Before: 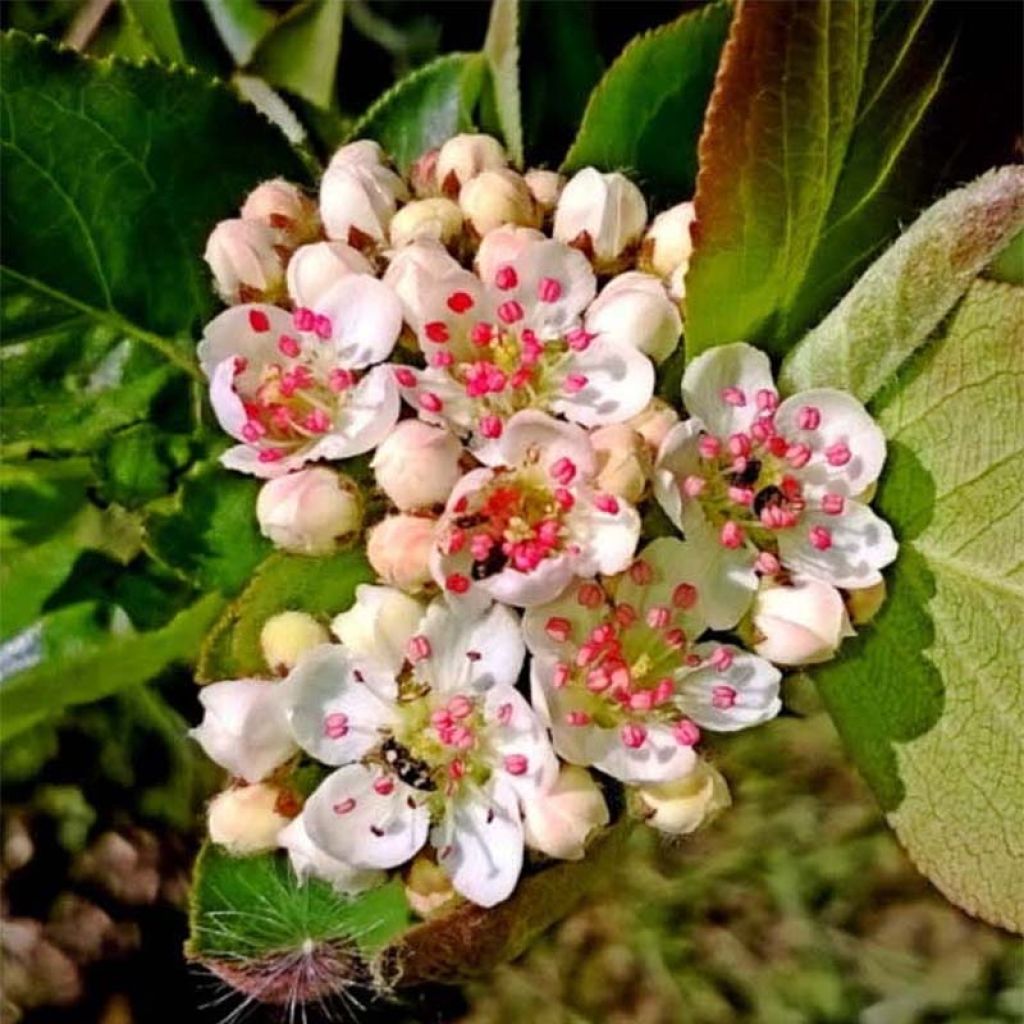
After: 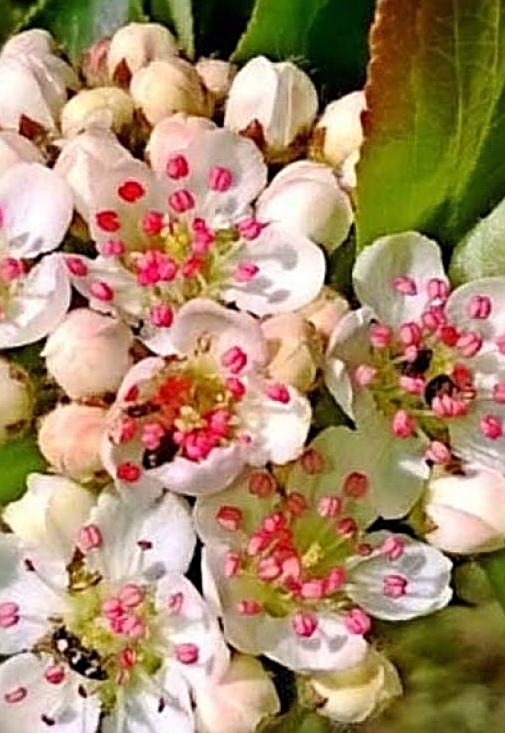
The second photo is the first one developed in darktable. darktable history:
sharpen: radius 2.532, amount 0.626
crop: left 32.211%, top 10.937%, right 18.435%, bottom 17.438%
